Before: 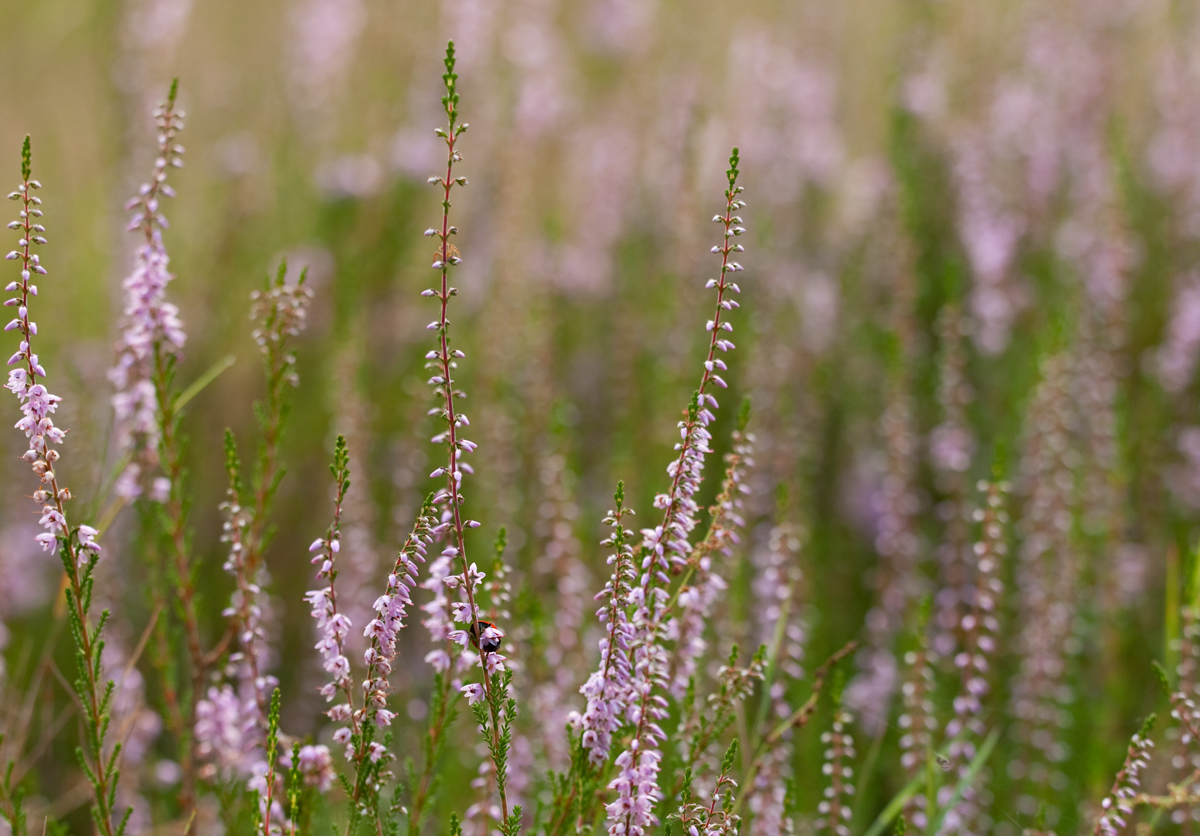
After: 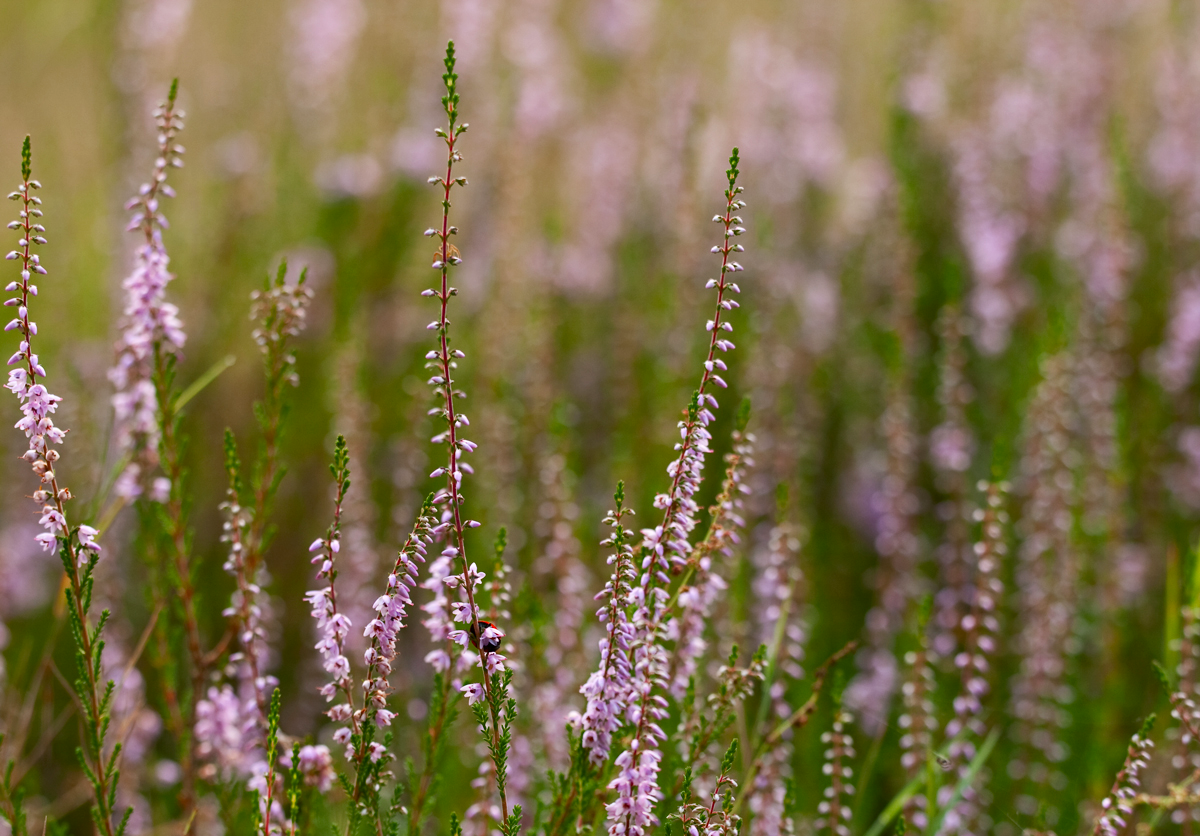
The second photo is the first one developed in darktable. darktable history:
contrast brightness saturation: contrast 0.132, brightness -0.051, saturation 0.163
